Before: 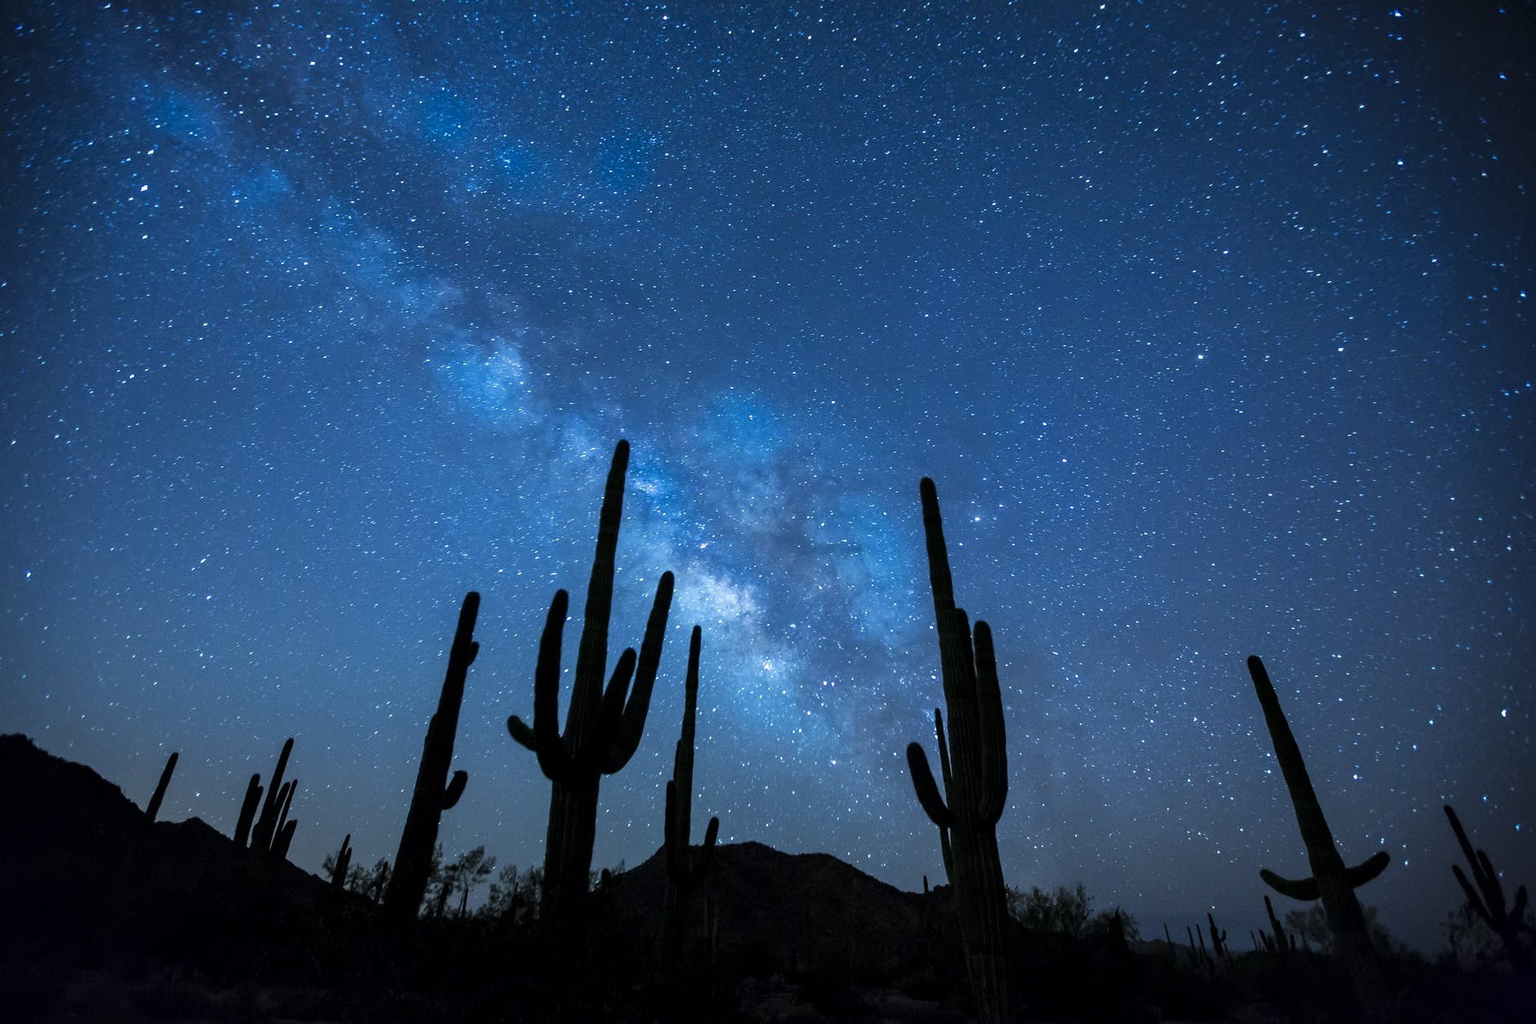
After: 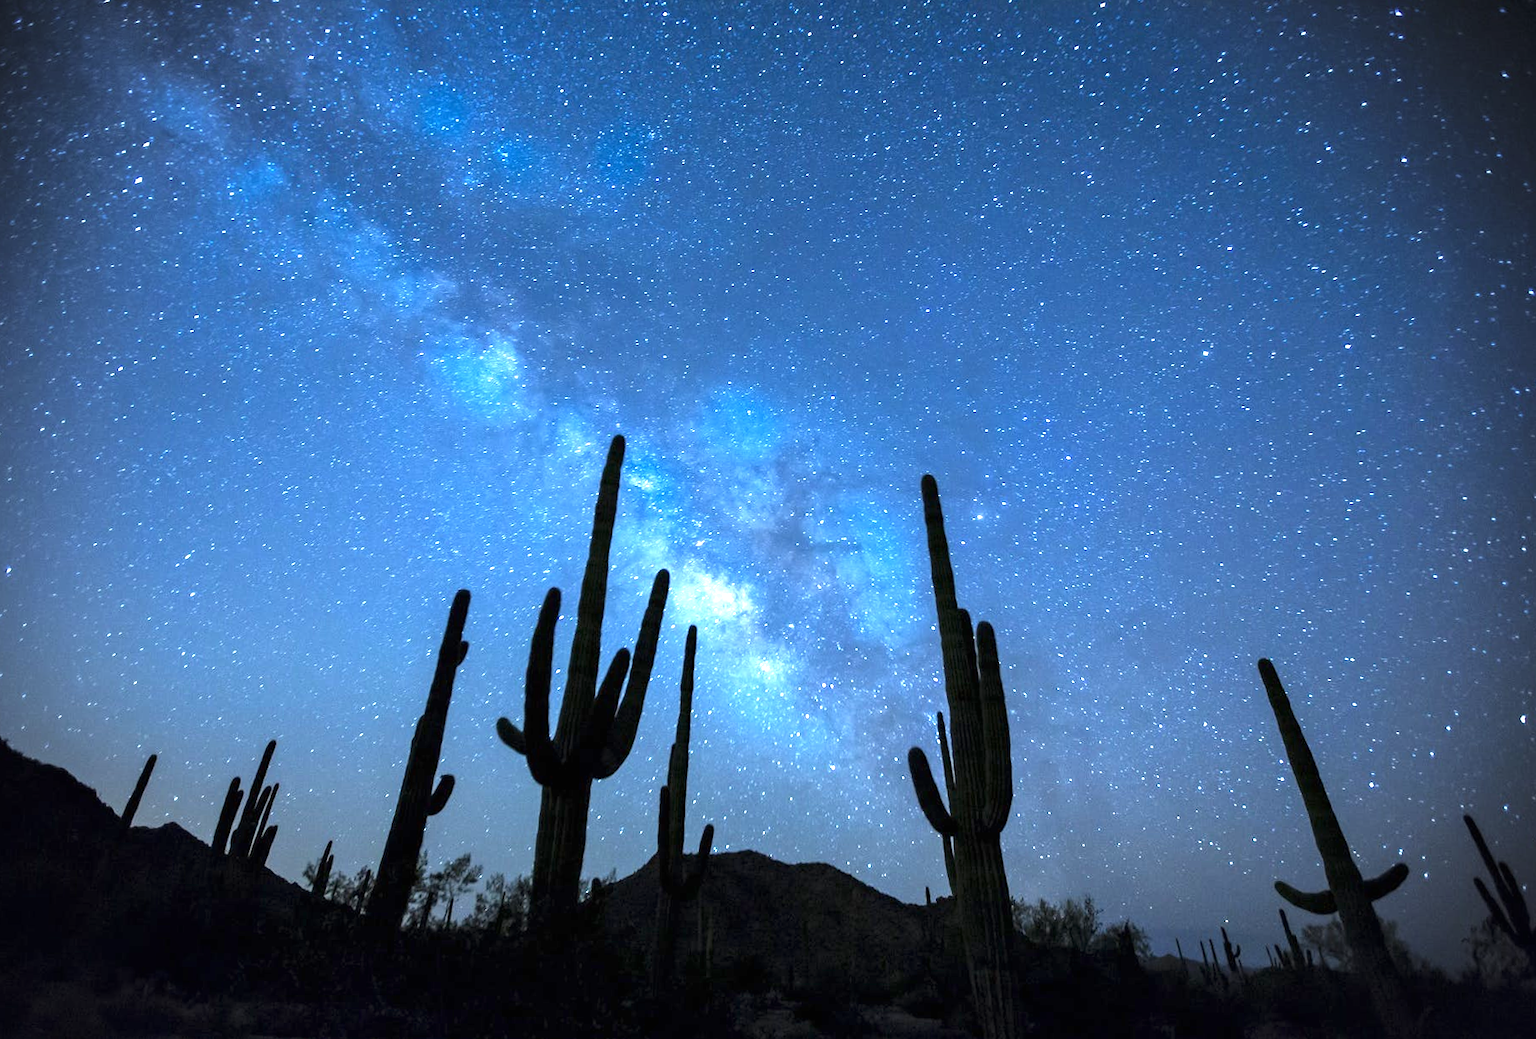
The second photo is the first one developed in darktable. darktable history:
exposure: black level correction 0, exposure 1.2 EV, compensate highlight preservation false
rotate and perspective: rotation 0.226°, lens shift (vertical) -0.042, crop left 0.023, crop right 0.982, crop top 0.006, crop bottom 0.994
vignetting: on, module defaults
